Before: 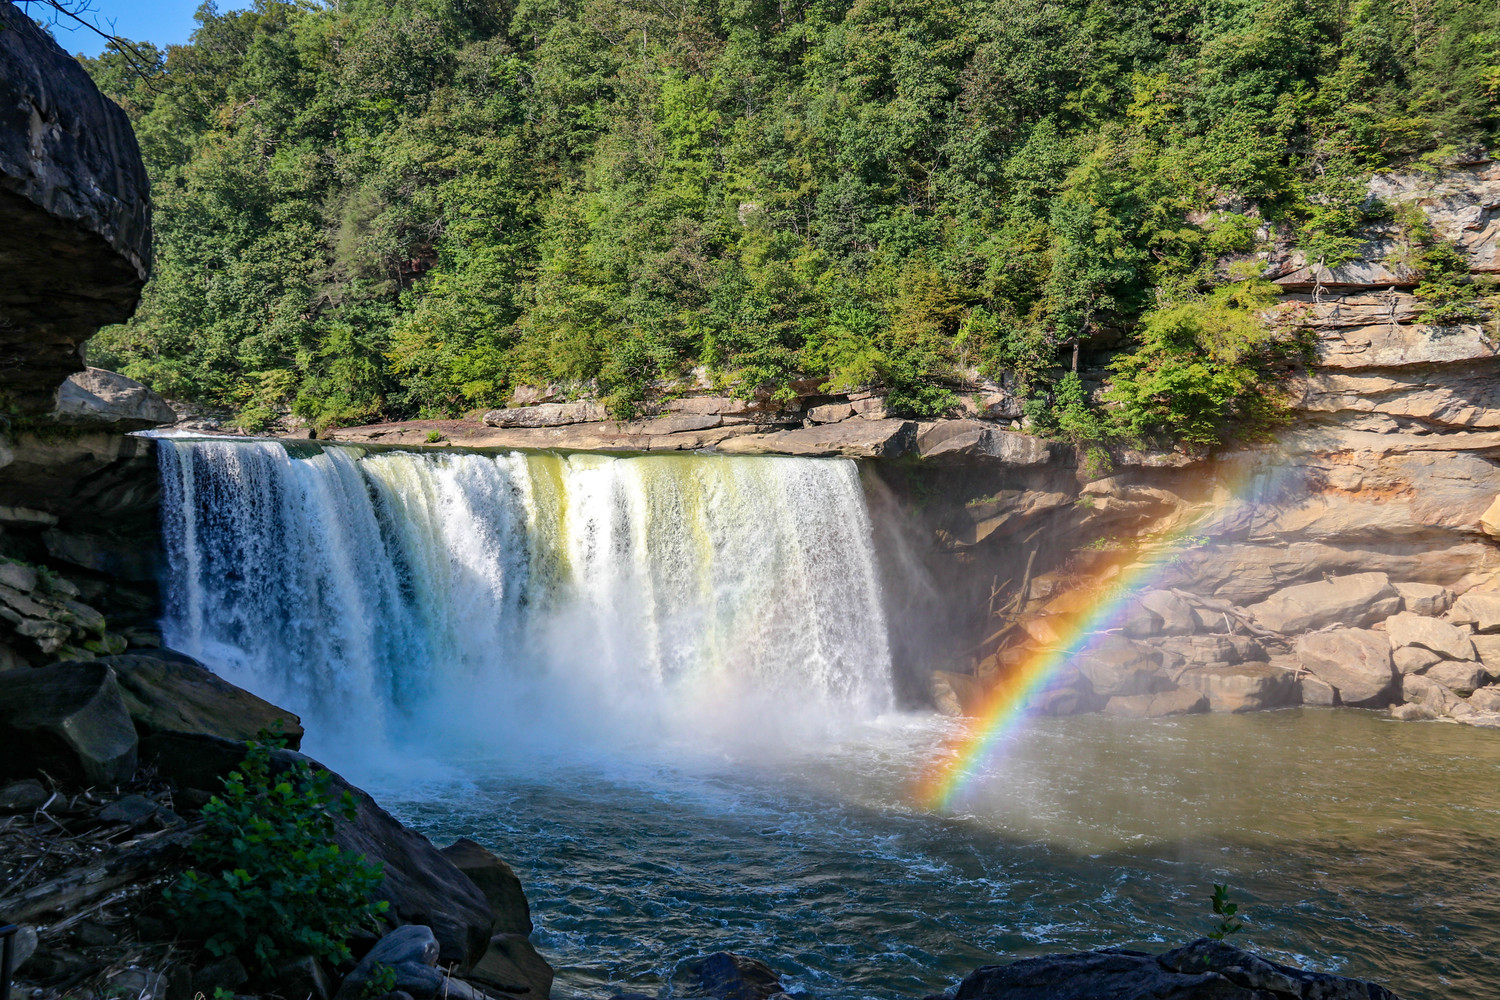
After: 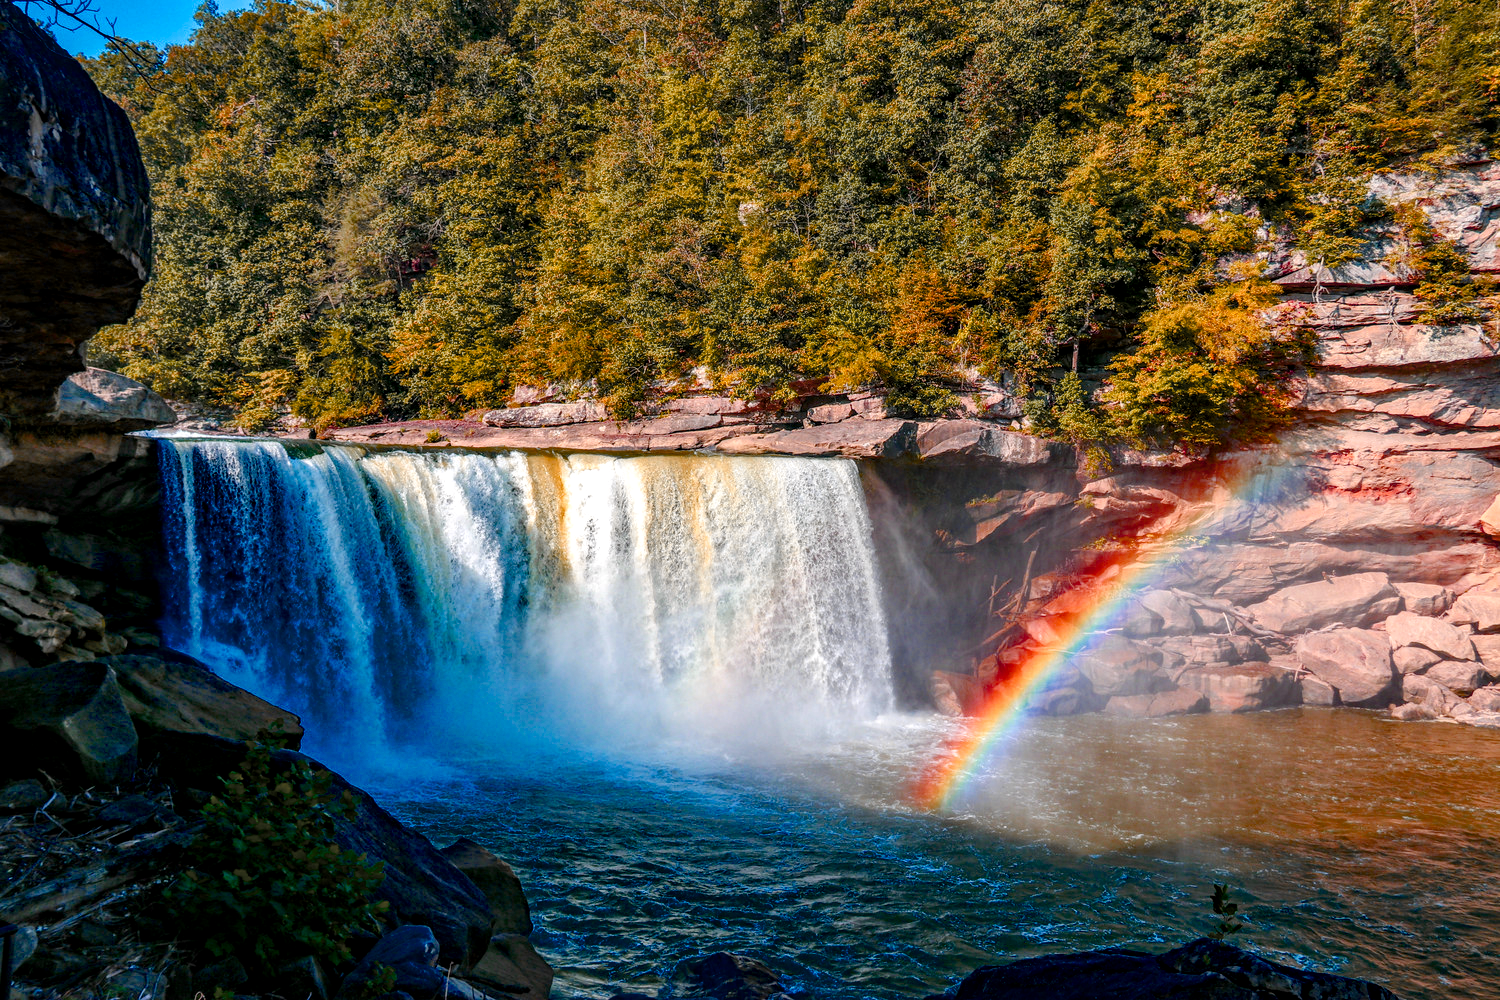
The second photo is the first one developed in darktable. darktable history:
color balance rgb: highlights gain › chroma 0.124%, highlights gain › hue 330.97°, perceptual saturation grading › global saturation 23.308%, perceptual saturation grading › highlights -23.331%, perceptual saturation grading › mid-tones 23.901%, perceptual saturation grading › shadows 41.054%, saturation formula JzAzBz (2021)
color zones: curves: ch1 [(0.263, 0.53) (0.376, 0.287) (0.487, 0.512) (0.748, 0.547) (1, 0.513)]; ch2 [(0.262, 0.45) (0.751, 0.477)], mix 42.31%, process mode strong
local contrast: detail 130%
